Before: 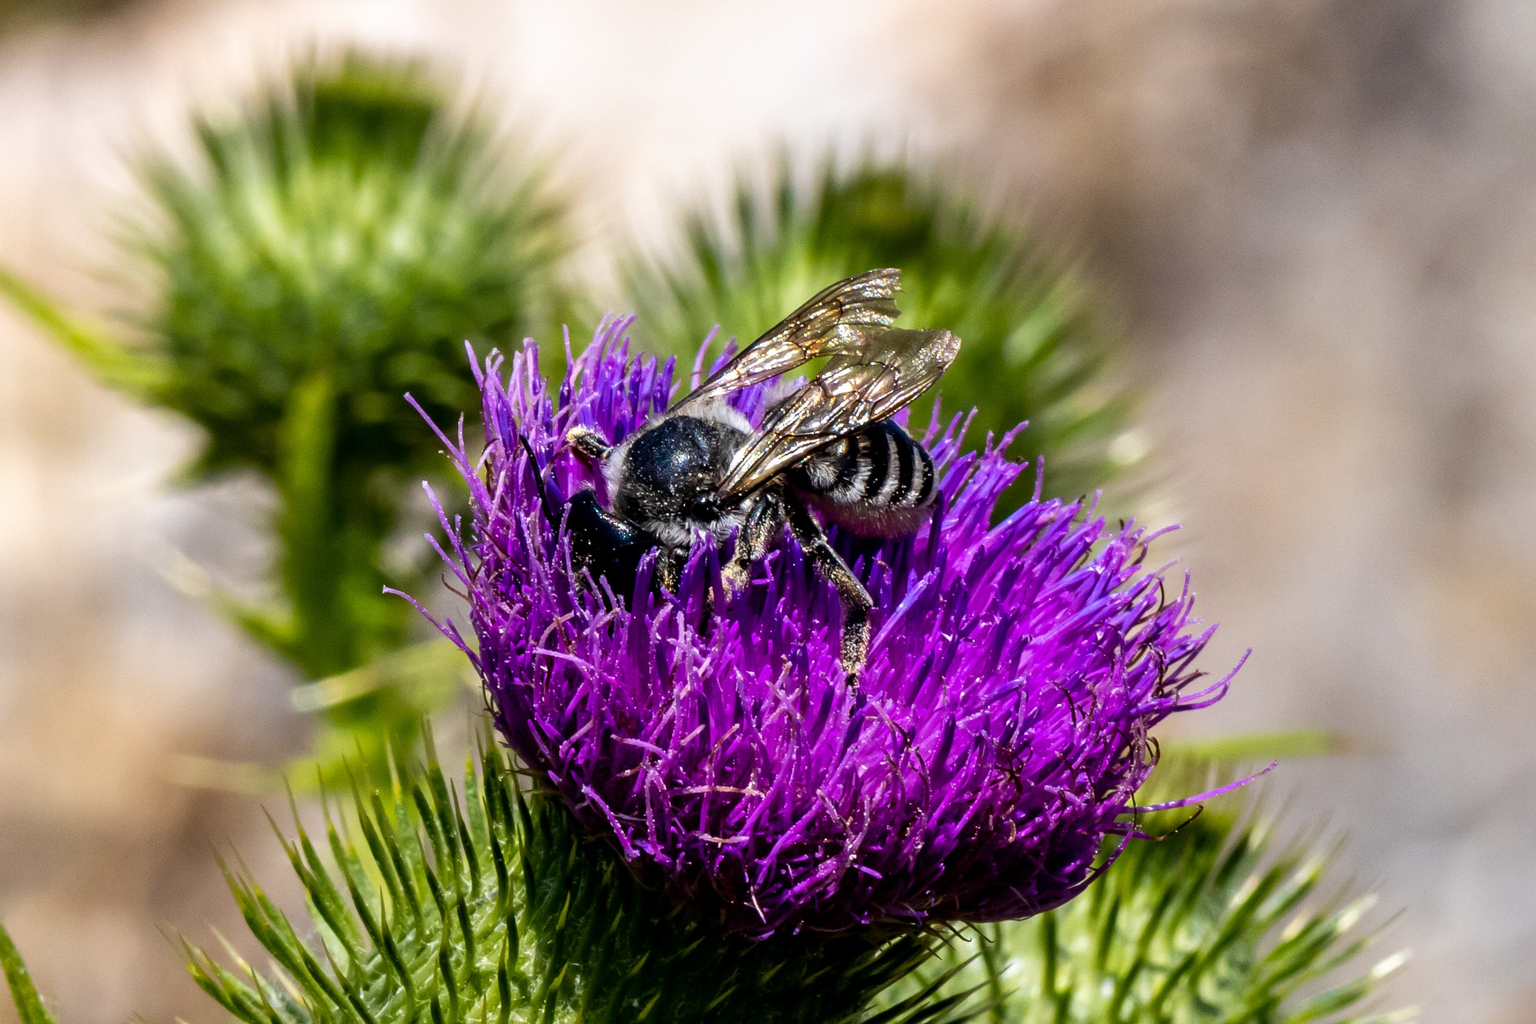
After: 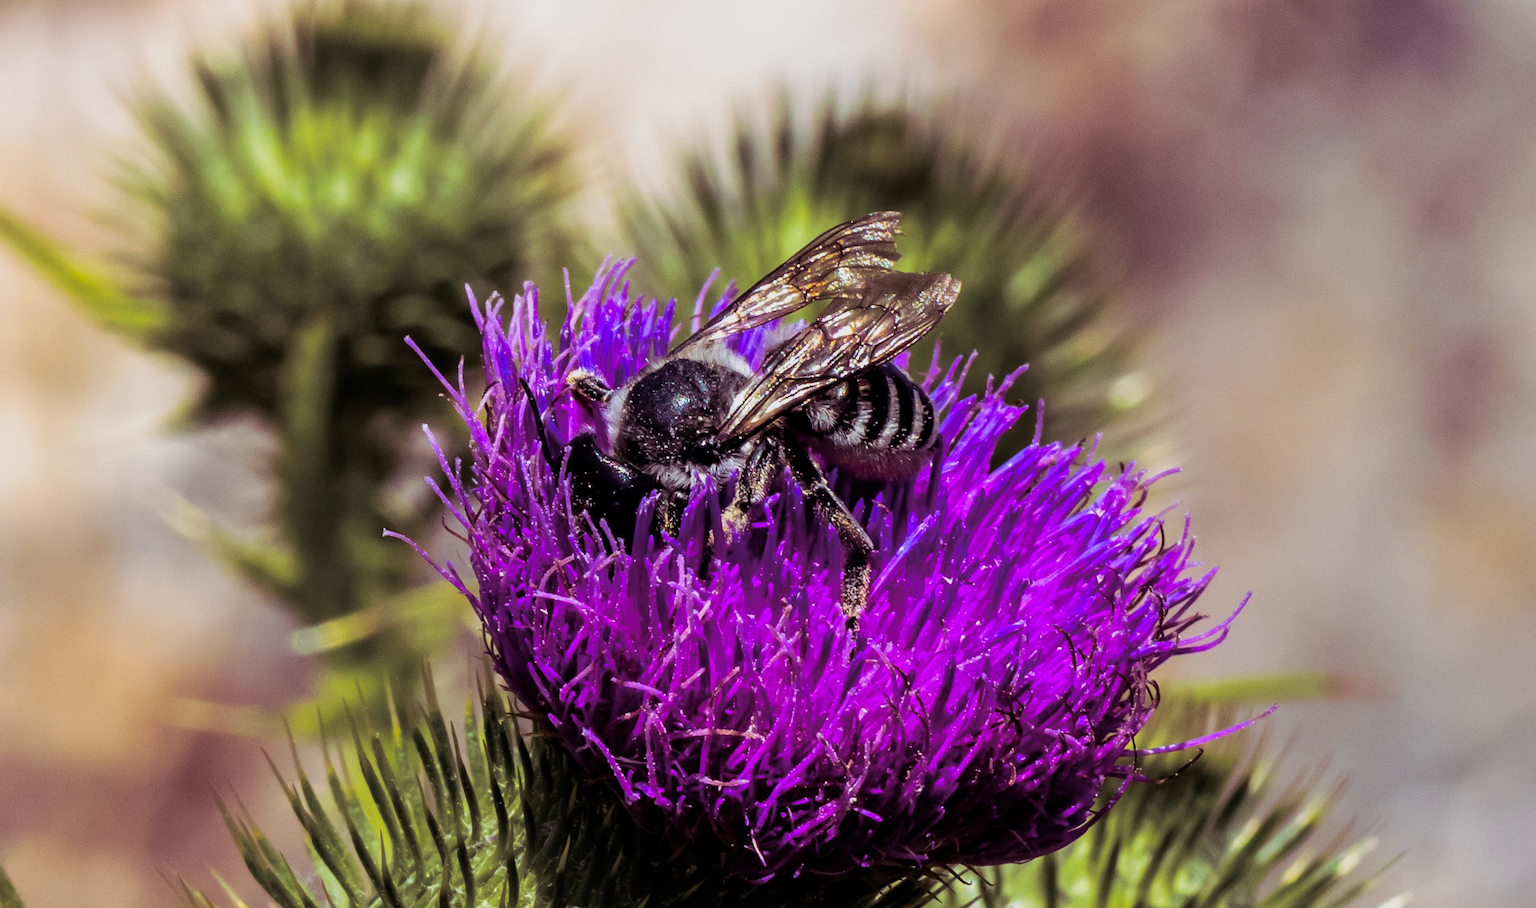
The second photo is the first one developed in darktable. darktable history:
crop and rotate: top 5.609%, bottom 5.609%
color correction: saturation 1.32
split-toning: shadows › hue 316.8°, shadows › saturation 0.47, highlights › hue 201.6°, highlights › saturation 0, balance -41.97, compress 28.01%
exposure: exposure -0.293 EV, compensate highlight preservation false
white balance: red 1, blue 1
